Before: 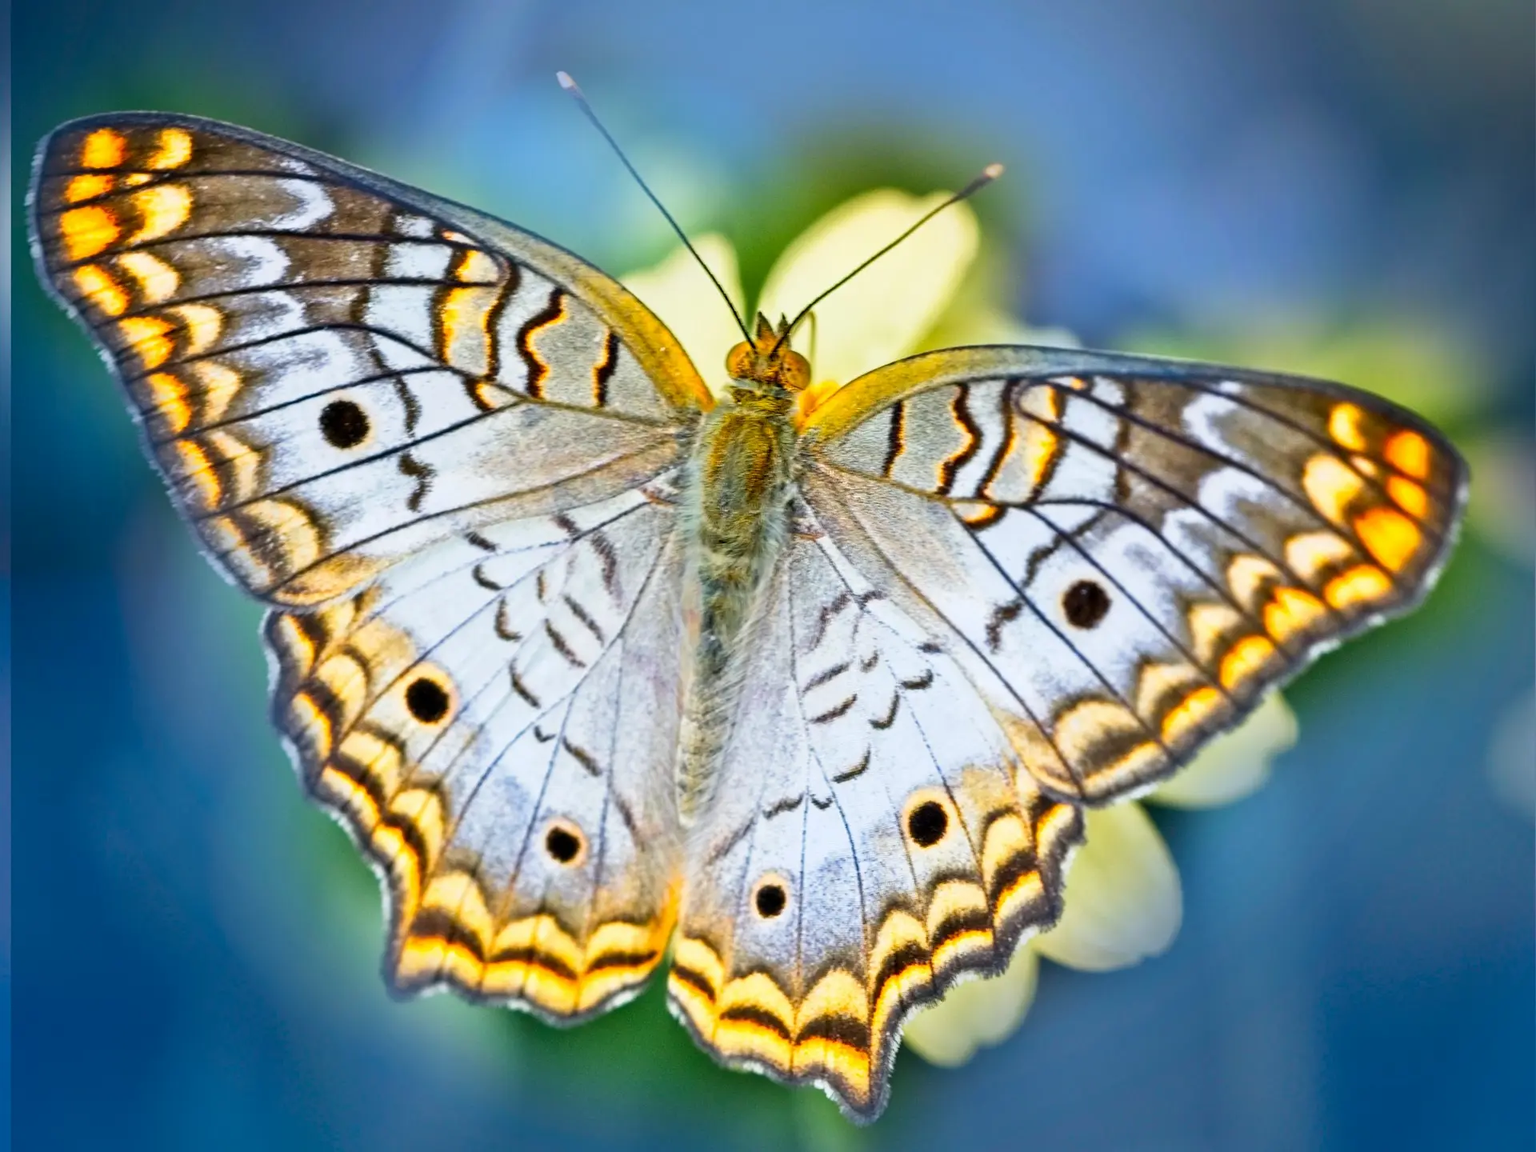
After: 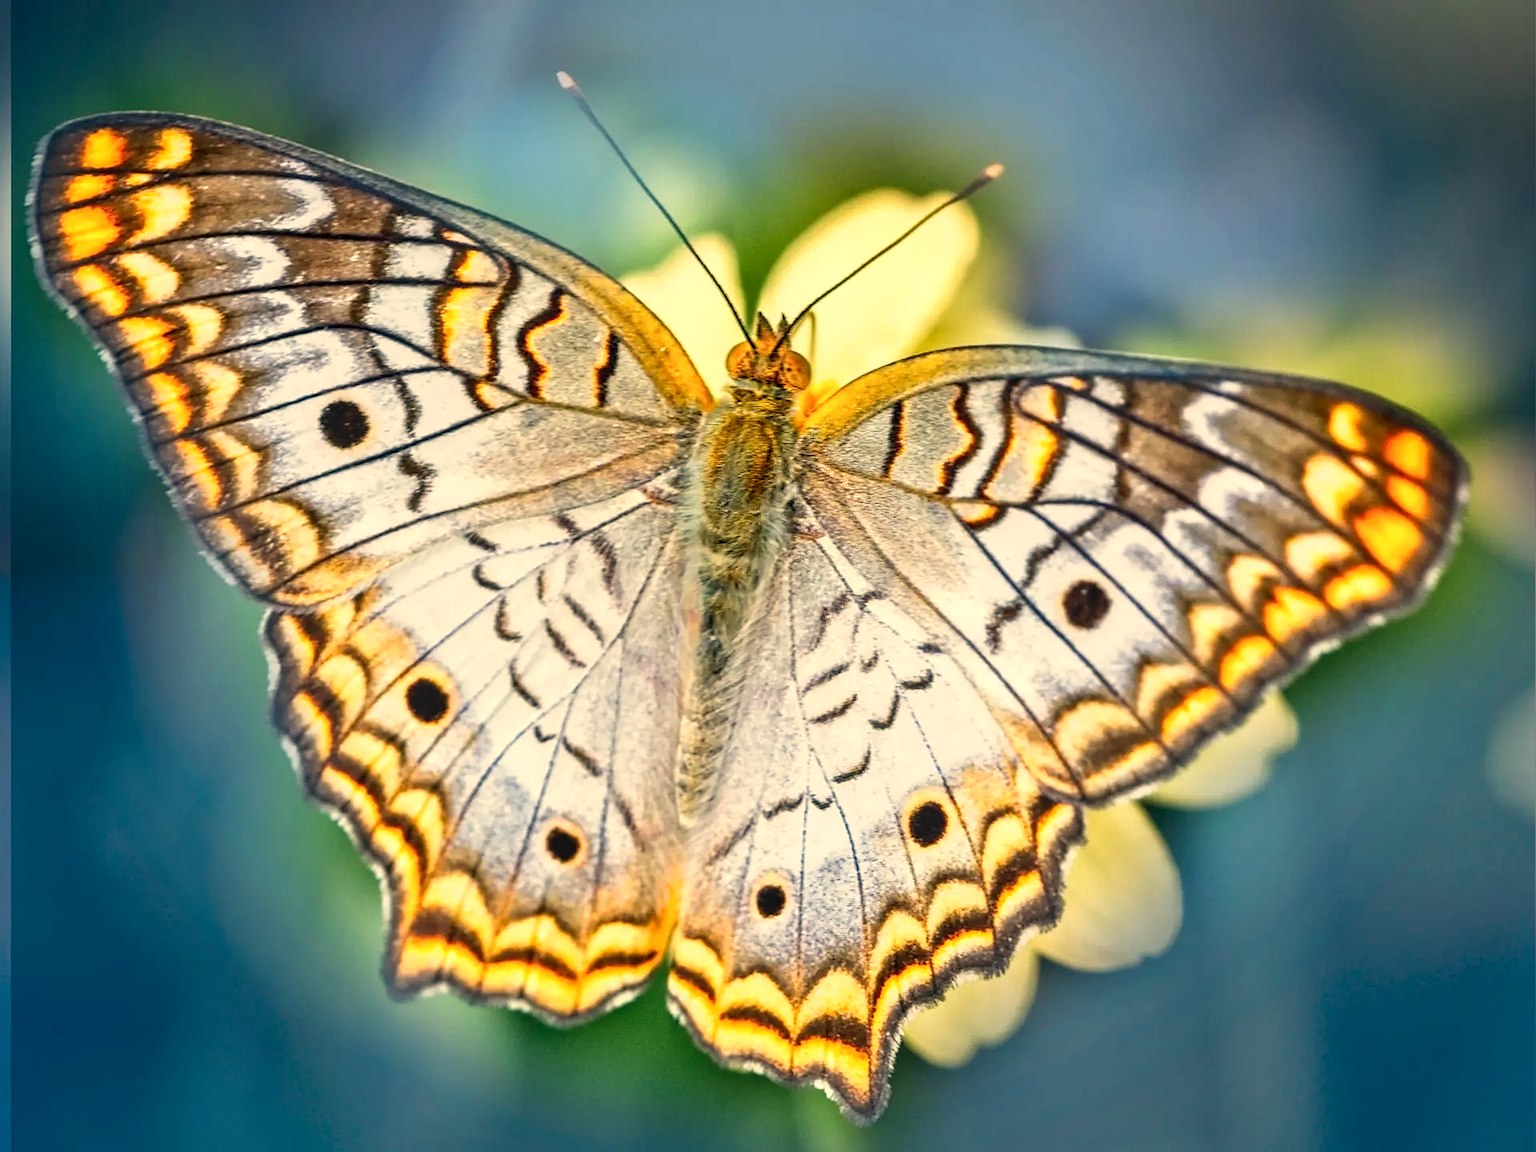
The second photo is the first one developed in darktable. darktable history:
sharpen: radius 1.559, amount 0.373, threshold 1.271
local contrast: detail 130%
white balance: red 1.138, green 0.996, blue 0.812
